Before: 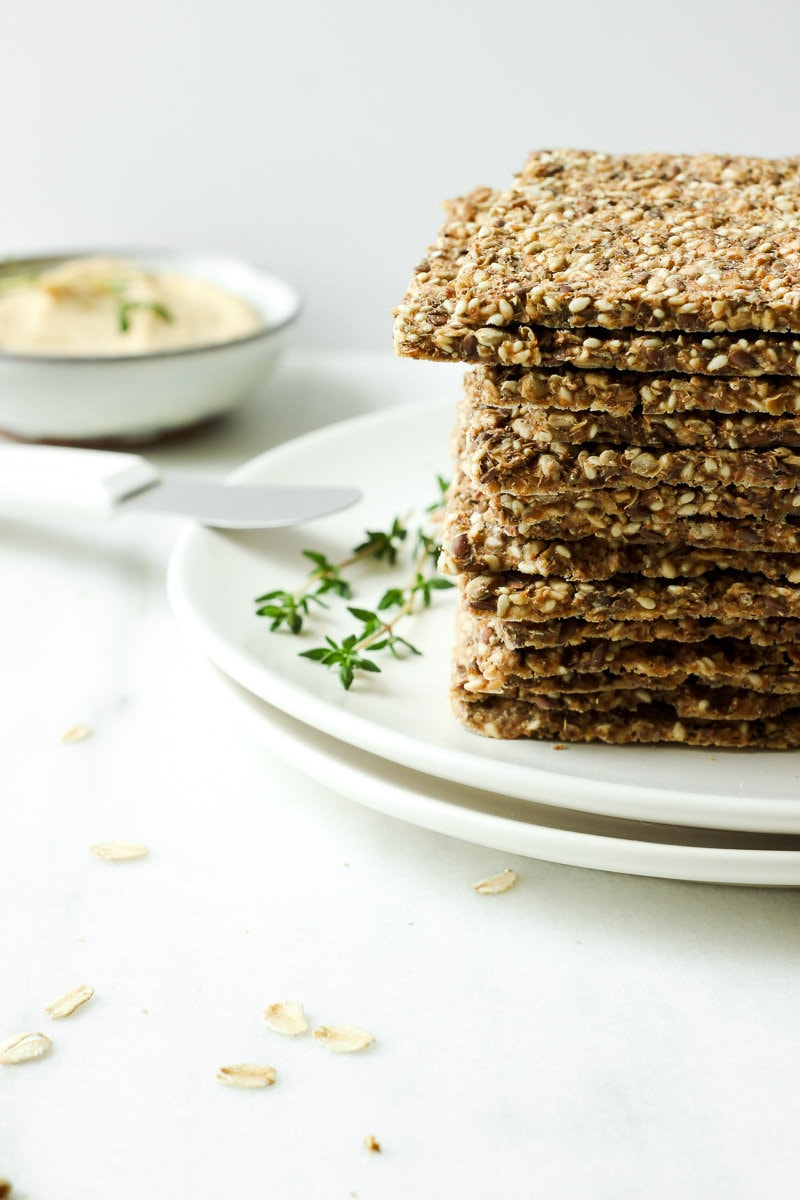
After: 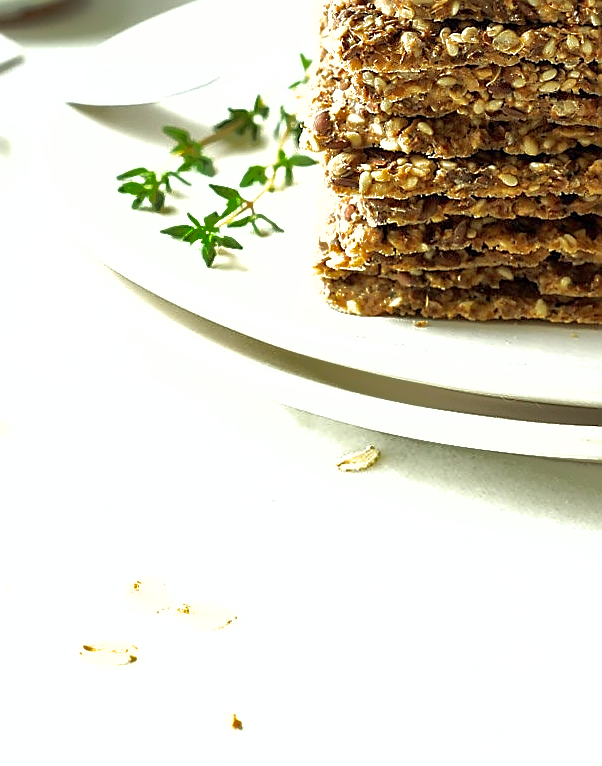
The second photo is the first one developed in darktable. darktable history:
crop and rotate: left 17.335%, top 35.324%, right 7.321%, bottom 0.804%
exposure: exposure 0.63 EV, compensate exposure bias true, compensate highlight preservation false
shadows and highlights: highlights -59.71
sharpen: radius 1.401, amount 1.237, threshold 0.721
